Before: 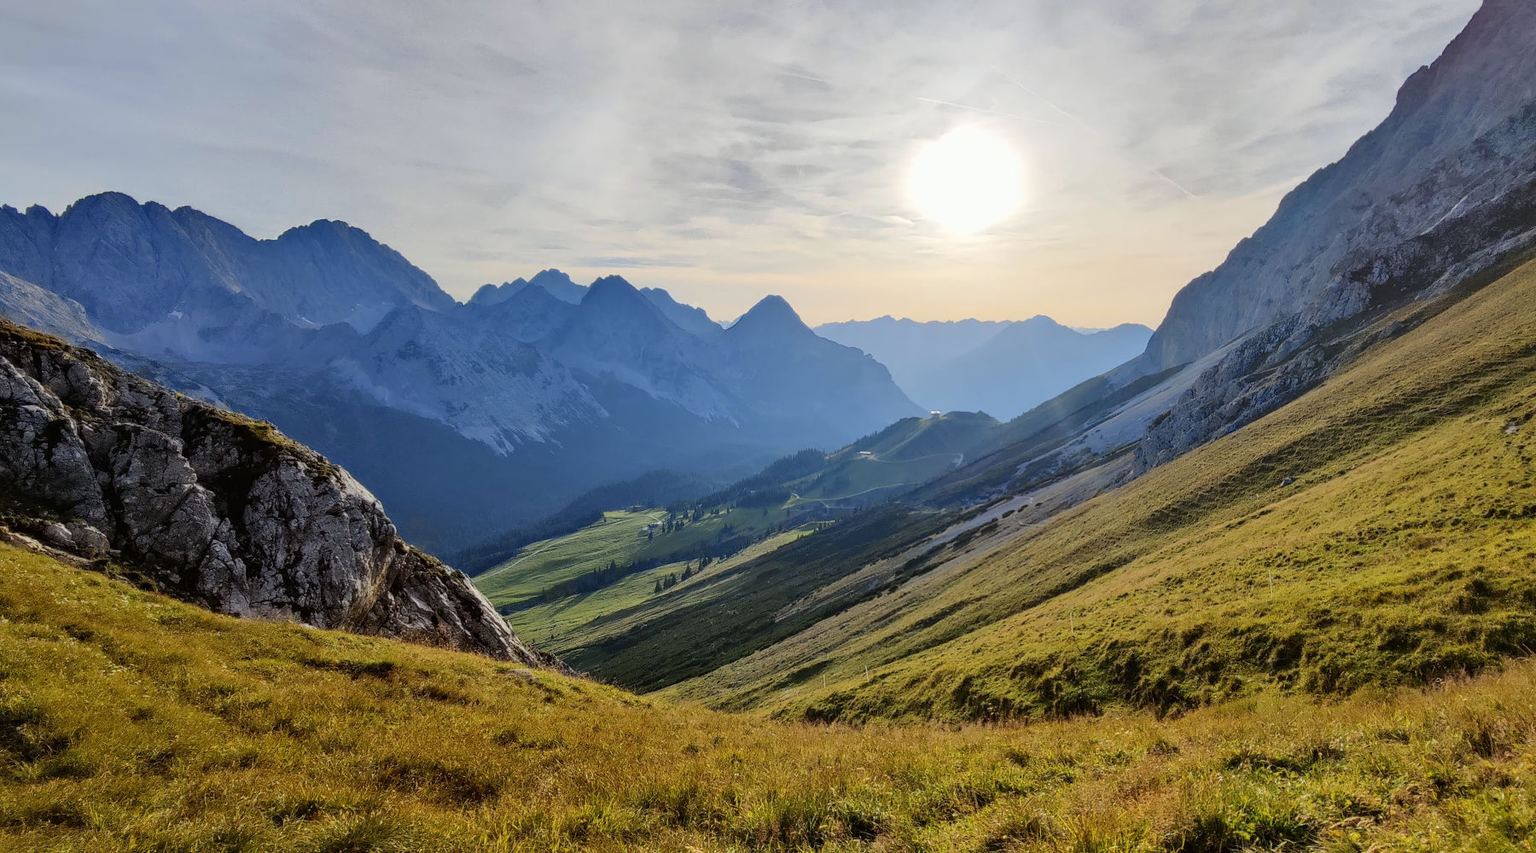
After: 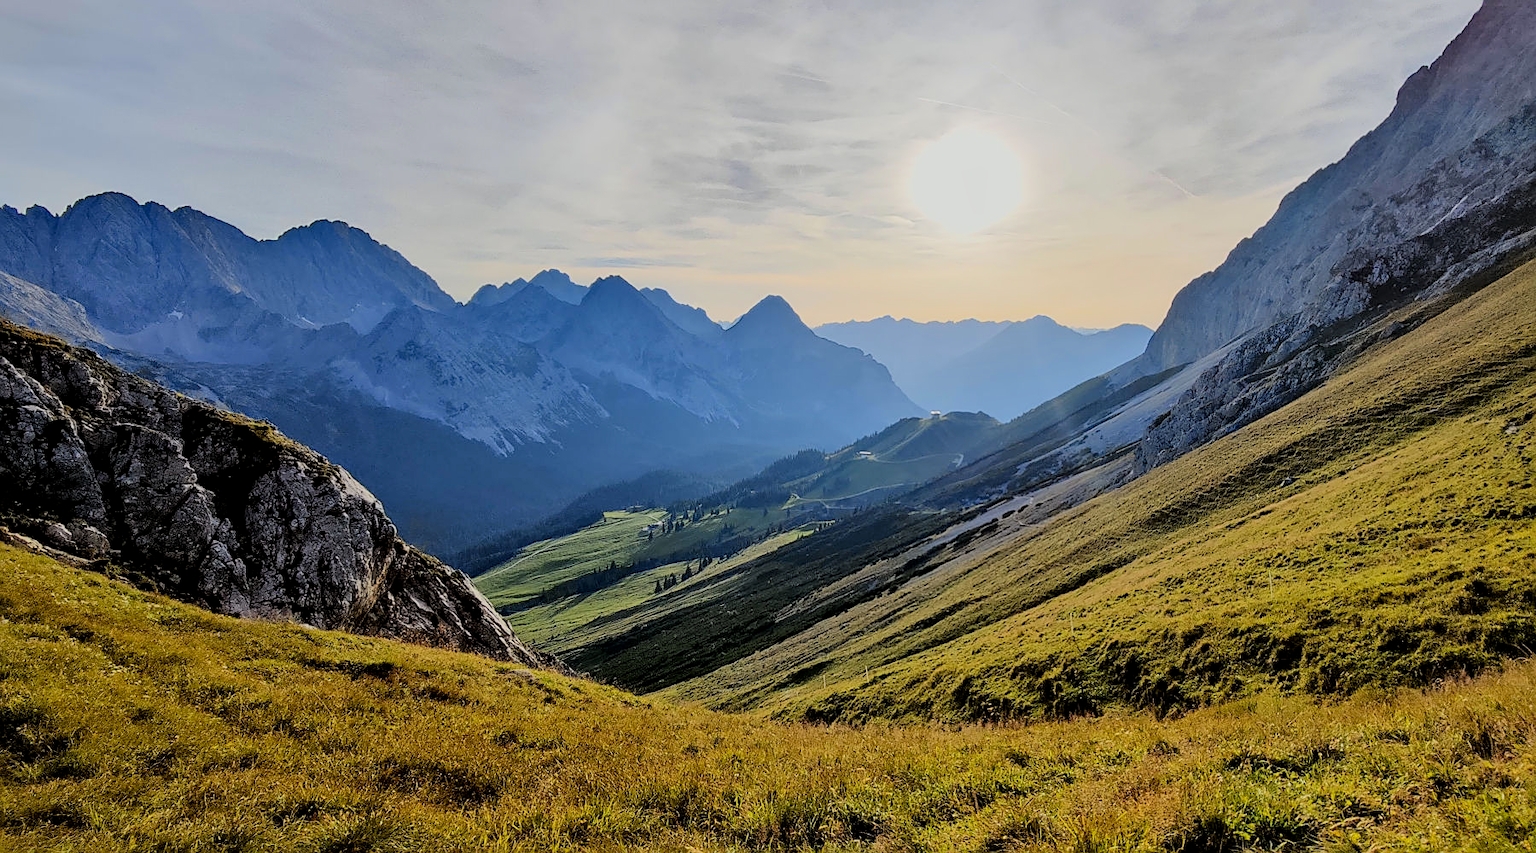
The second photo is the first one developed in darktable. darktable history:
local contrast: mode bilateral grid, contrast 20, coarseness 49, detail 120%, midtone range 0.2
sharpen: on, module defaults
contrast brightness saturation: saturation 0.123
filmic rgb: middle gray luminance 28.94%, black relative exposure -10.34 EV, white relative exposure 5.47 EV, target black luminance 0%, hardness 3.95, latitude 1.24%, contrast 1.13, highlights saturation mix 4.28%, shadows ↔ highlights balance 14.48%, color science v6 (2022), iterations of high-quality reconstruction 10
